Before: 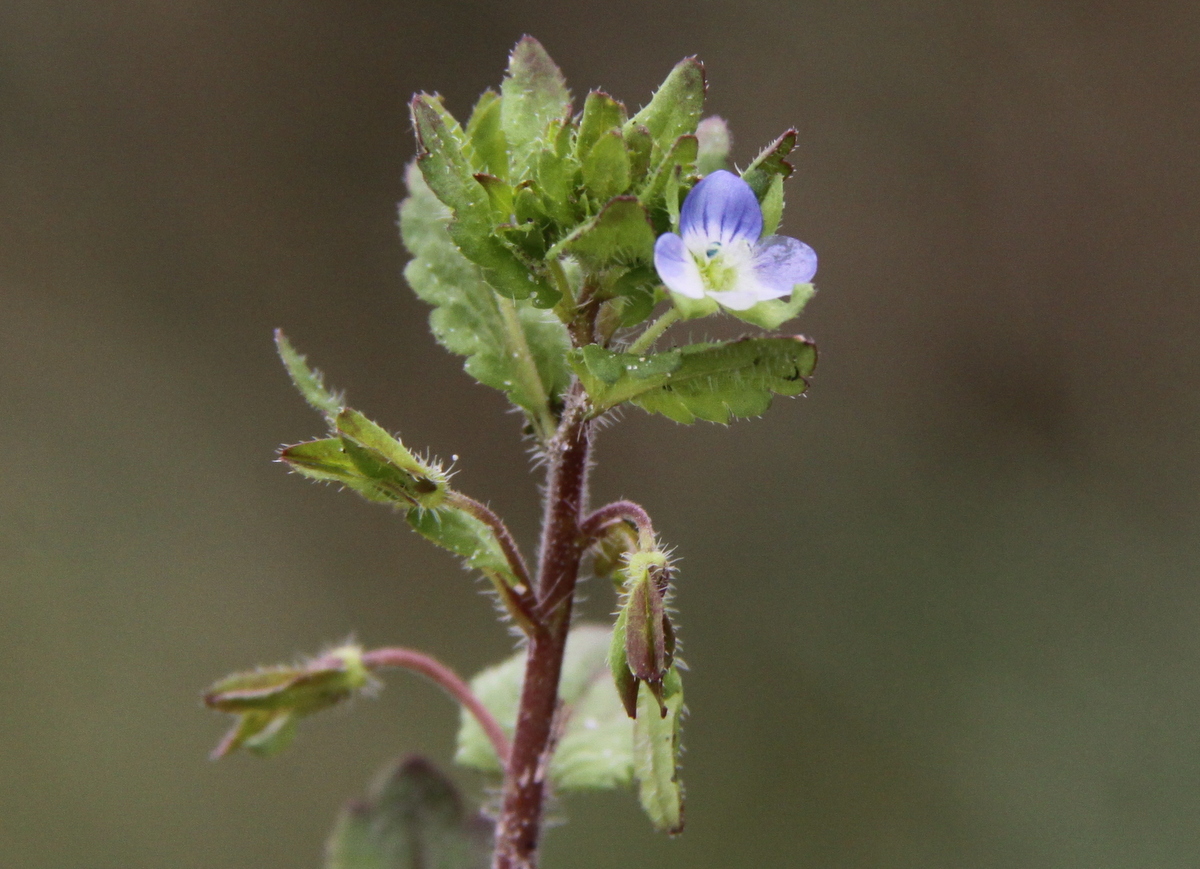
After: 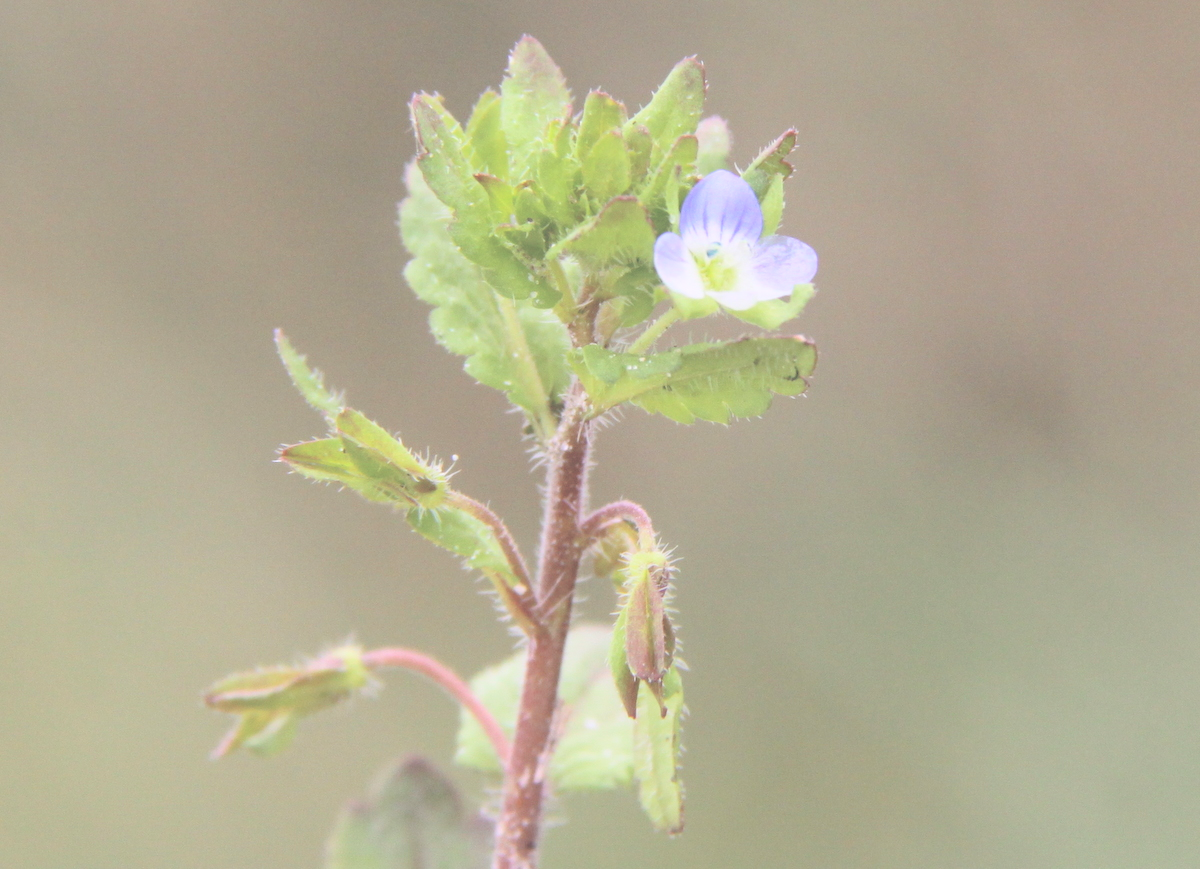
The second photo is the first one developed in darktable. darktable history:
contrast brightness saturation: brightness 0.987
